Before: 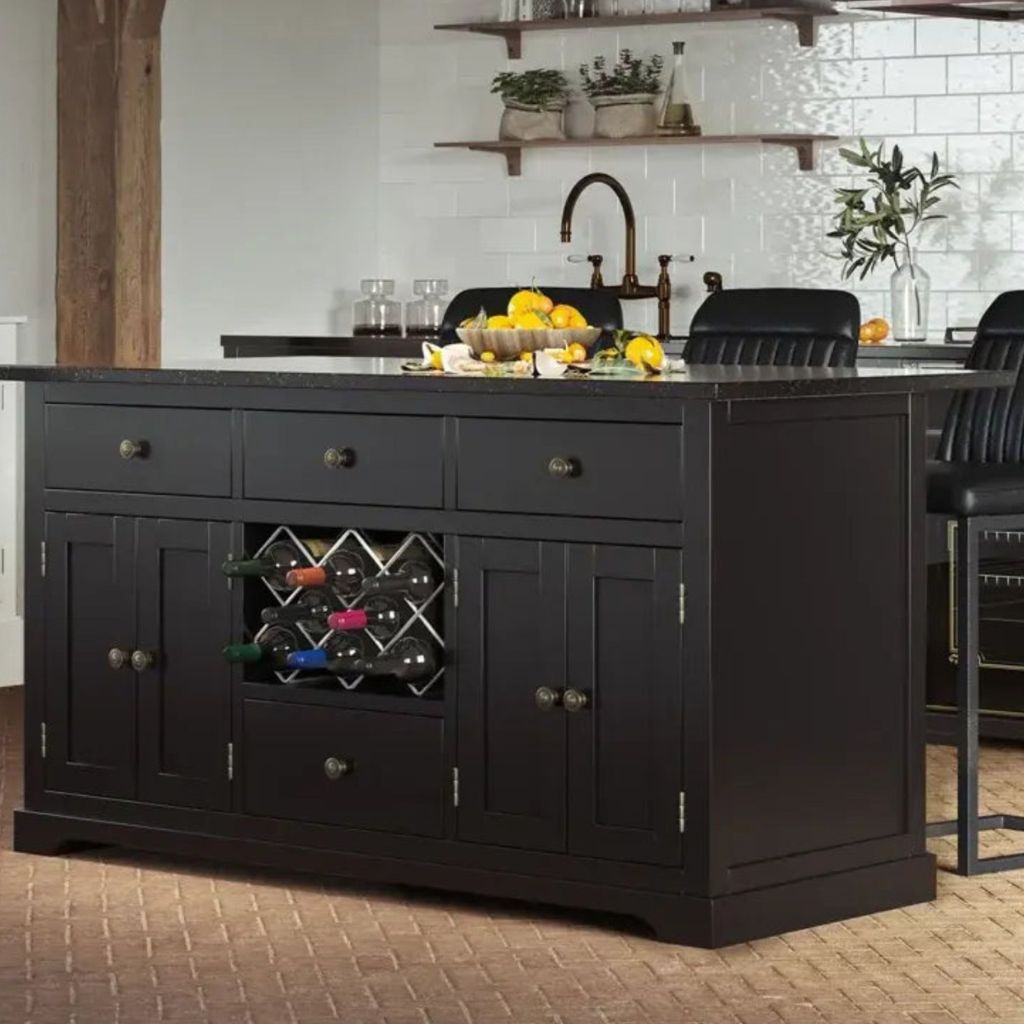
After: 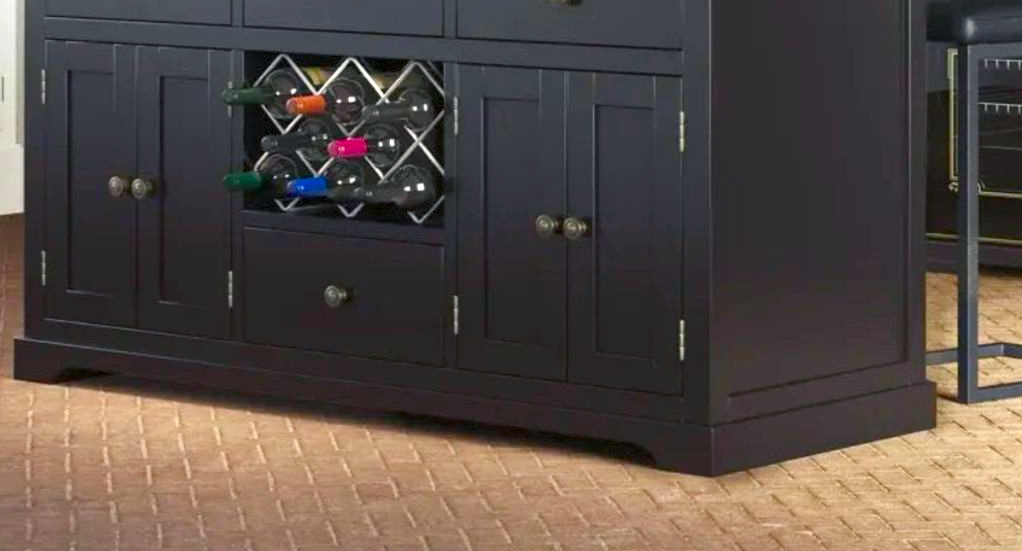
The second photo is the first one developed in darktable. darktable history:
crop and rotate: top 46.113%, right 0.11%
color balance rgb: shadows lift › chroma 4.193%, shadows lift › hue 255.02°, perceptual saturation grading › global saturation 27.608%, perceptual saturation grading › highlights -25.255%, perceptual saturation grading › shadows 25.603%, perceptual brilliance grading › global brilliance 17.452%, contrast -10.538%
